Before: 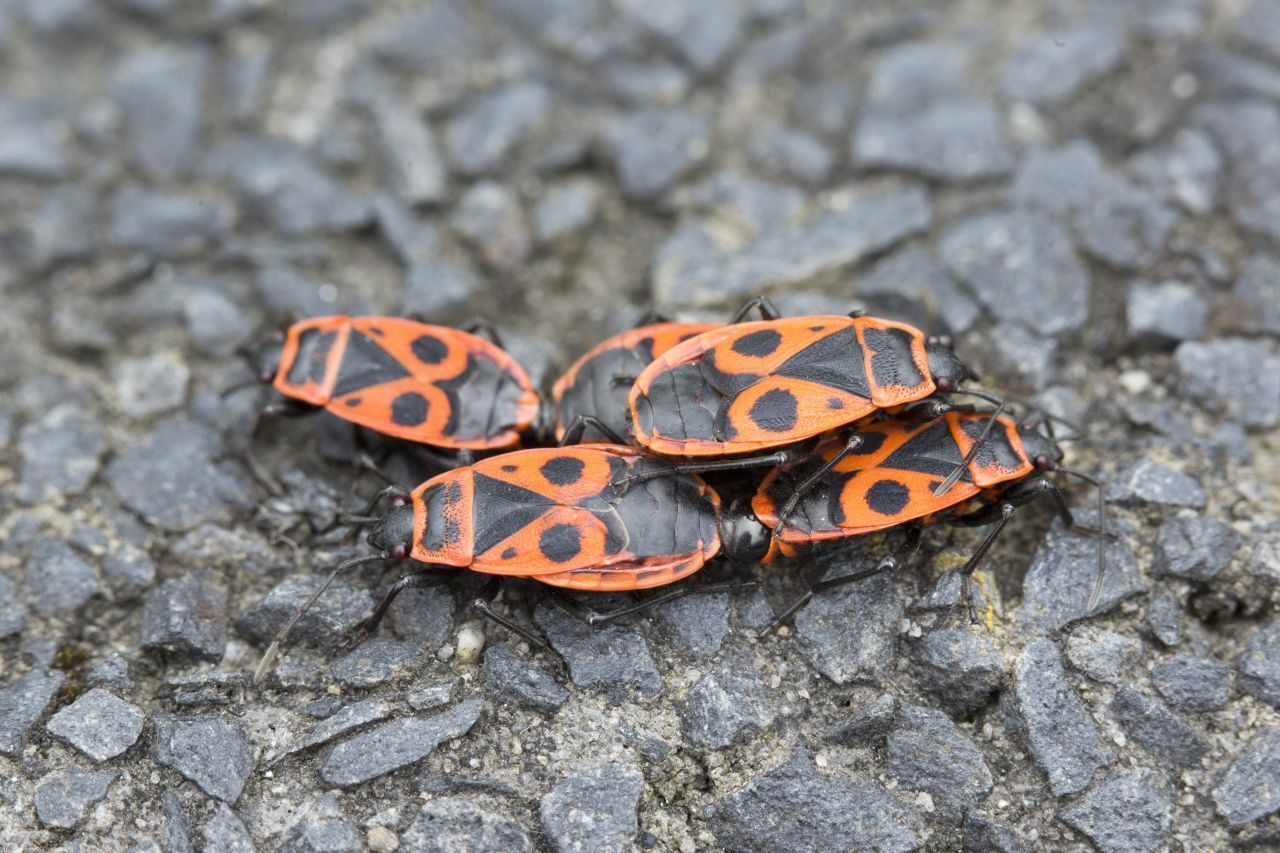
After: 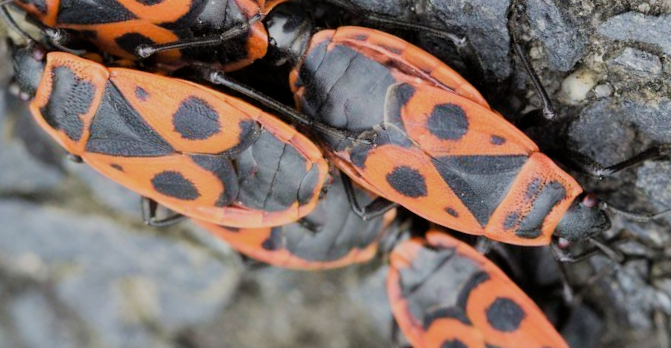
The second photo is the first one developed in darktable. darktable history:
crop and rotate: angle 147.9°, left 9.094%, top 15.627%, right 4.574%, bottom 17.147%
velvia: on, module defaults
filmic rgb: black relative exposure -7.65 EV, white relative exposure 4.56 EV, hardness 3.61, contrast 1.054
